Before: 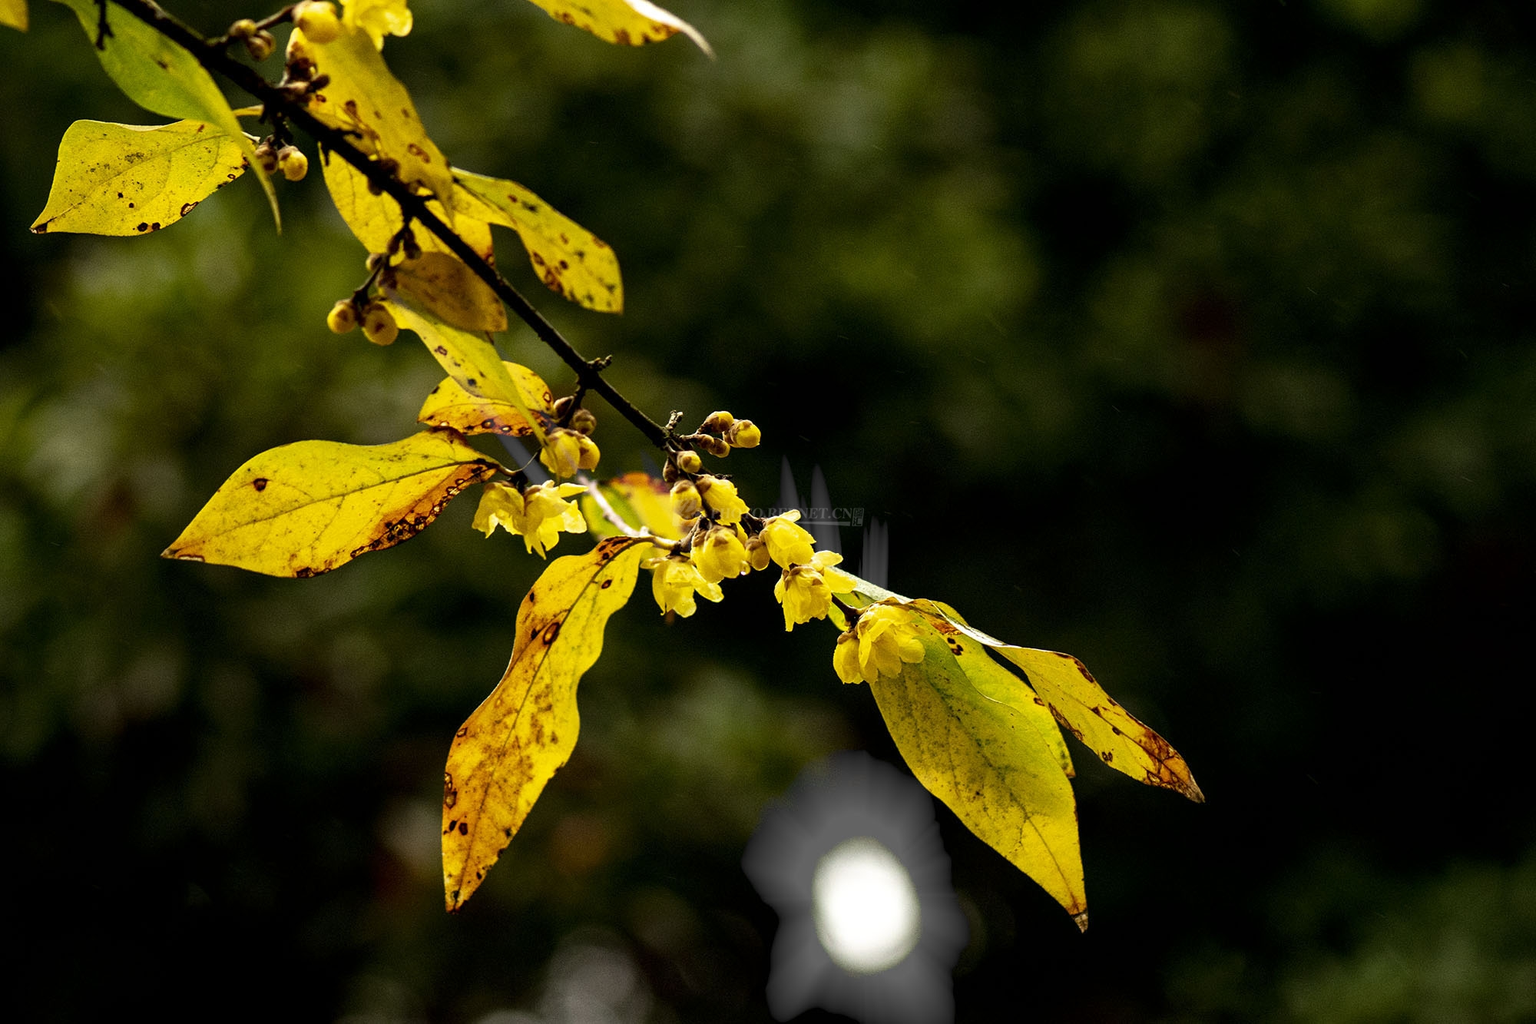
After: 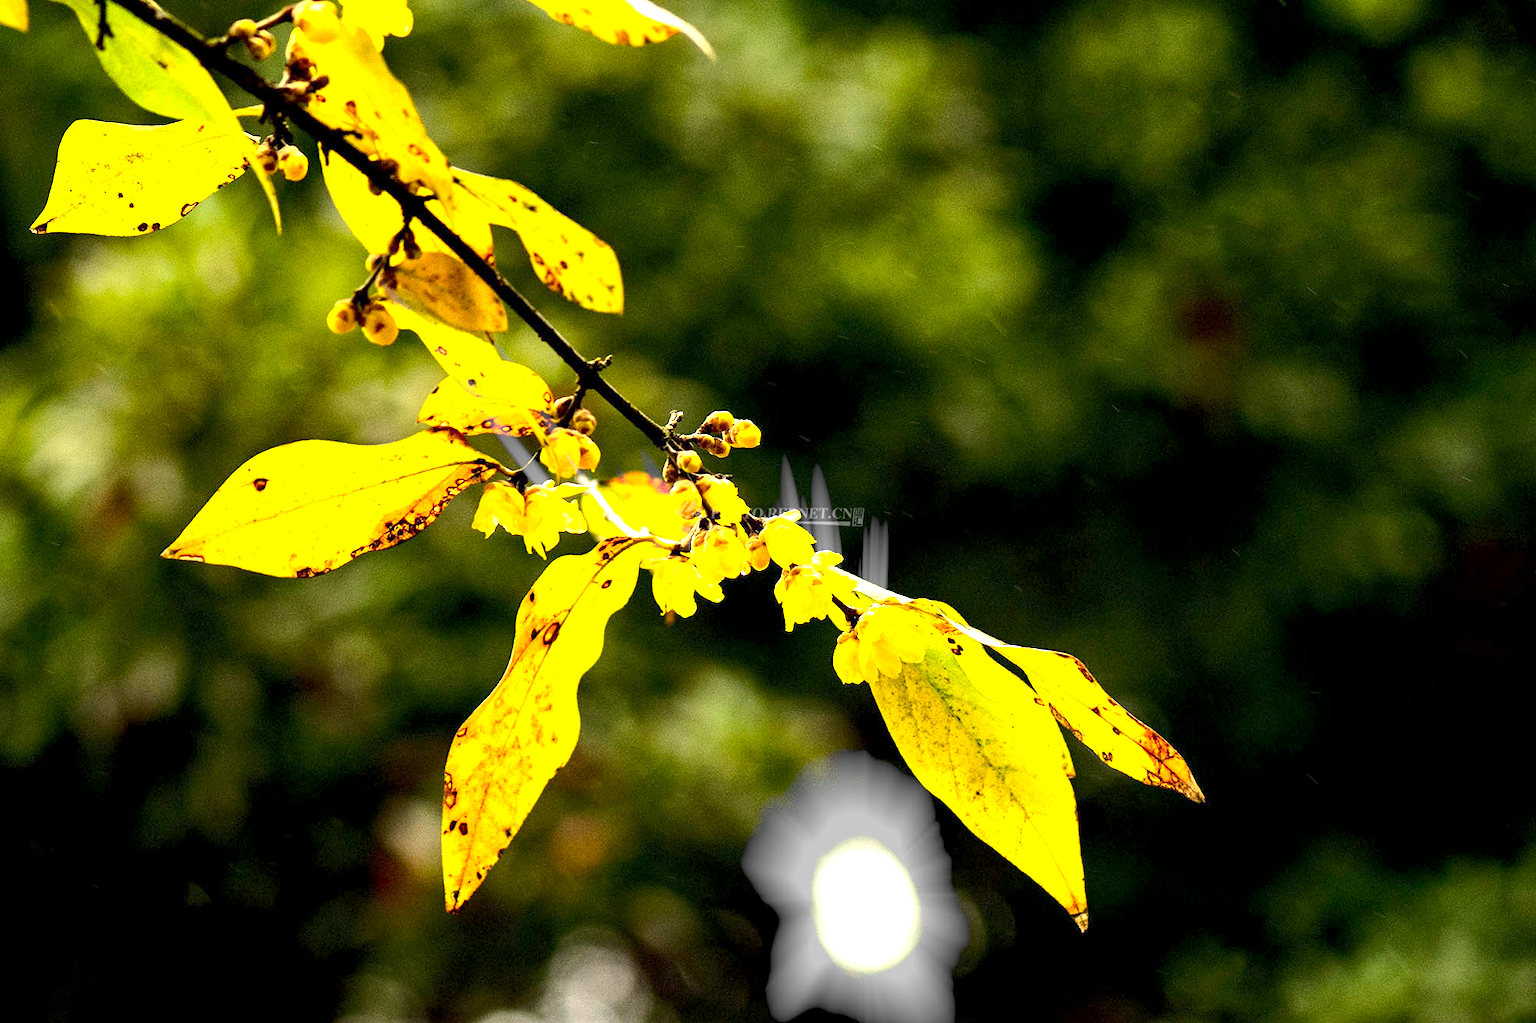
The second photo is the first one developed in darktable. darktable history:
exposure: black level correction 0.001, exposure 1.719 EV, compensate exposure bias true, compensate highlight preservation false
contrast brightness saturation: contrast 0.2, brightness 0.16, saturation 0.22
